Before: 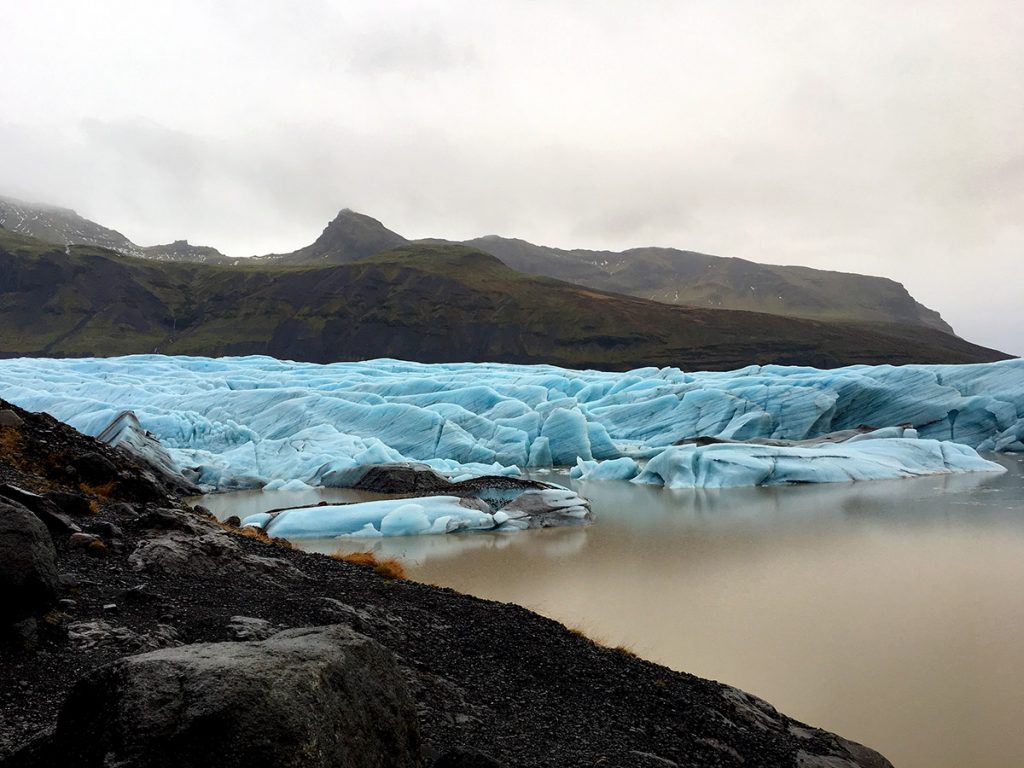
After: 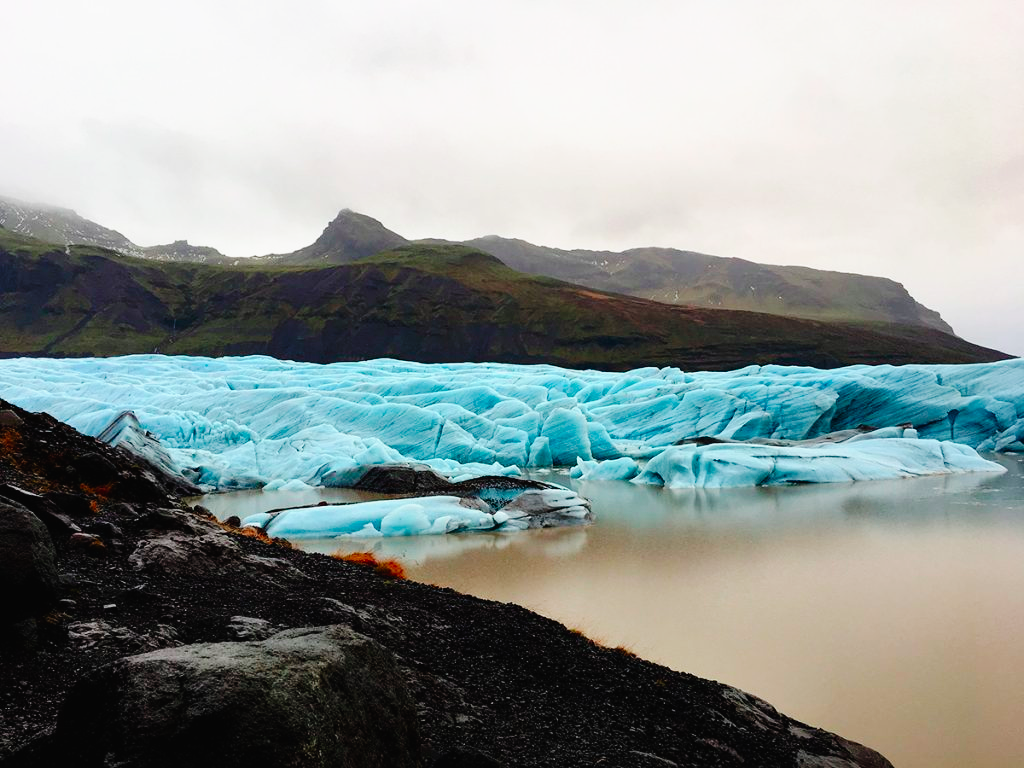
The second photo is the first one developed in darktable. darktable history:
contrast brightness saturation: contrast -0.1, saturation -0.1
color contrast: green-magenta contrast 1.73, blue-yellow contrast 1.15
tone curve: curves: ch0 [(0, 0) (0.003, 0.003) (0.011, 0.005) (0.025, 0.008) (0.044, 0.012) (0.069, 0.02) (0.1, 0.031) (0.136, 0.047) (0.177, 0.088) (0.224, 0.141) (0.277, 0.222) (0.335, 0.32) (0.399, 0.422) (0.468, 0.523) (0.543, 0.623) (0.623, 0.716) (0.709, 0.796) (0.801, 0.878) (0.898, 0.957) (1, 1)], preserve colors none
